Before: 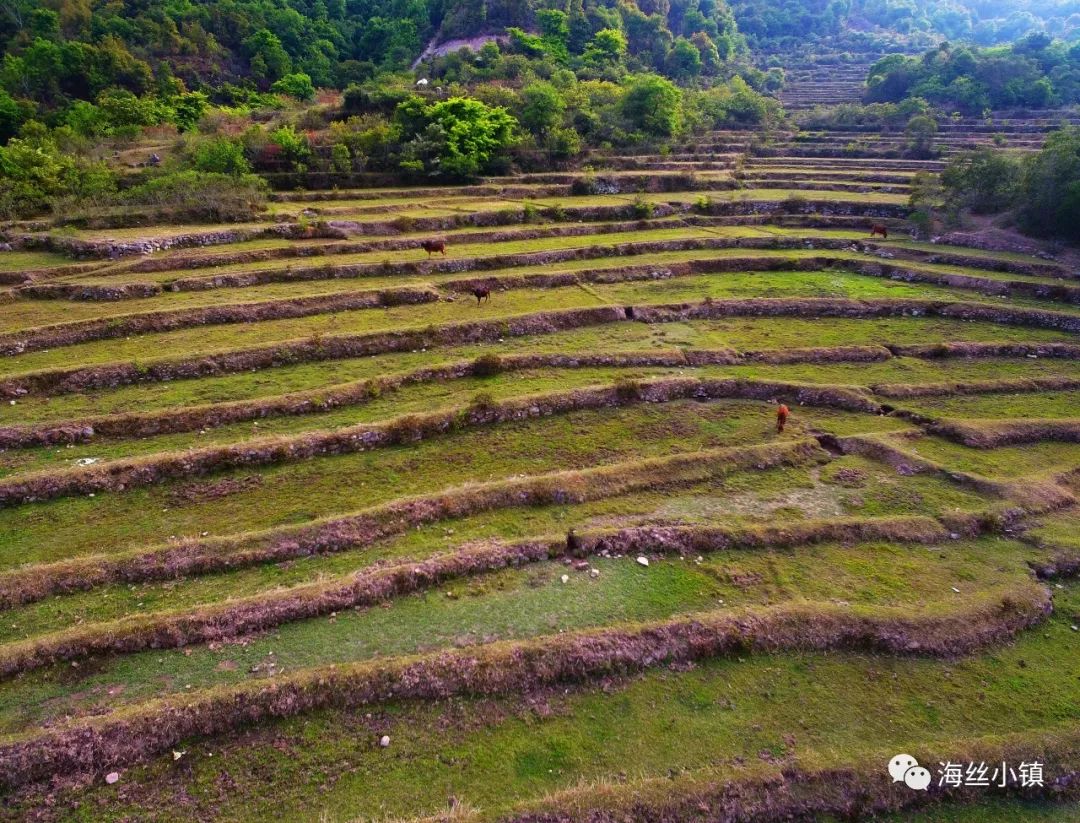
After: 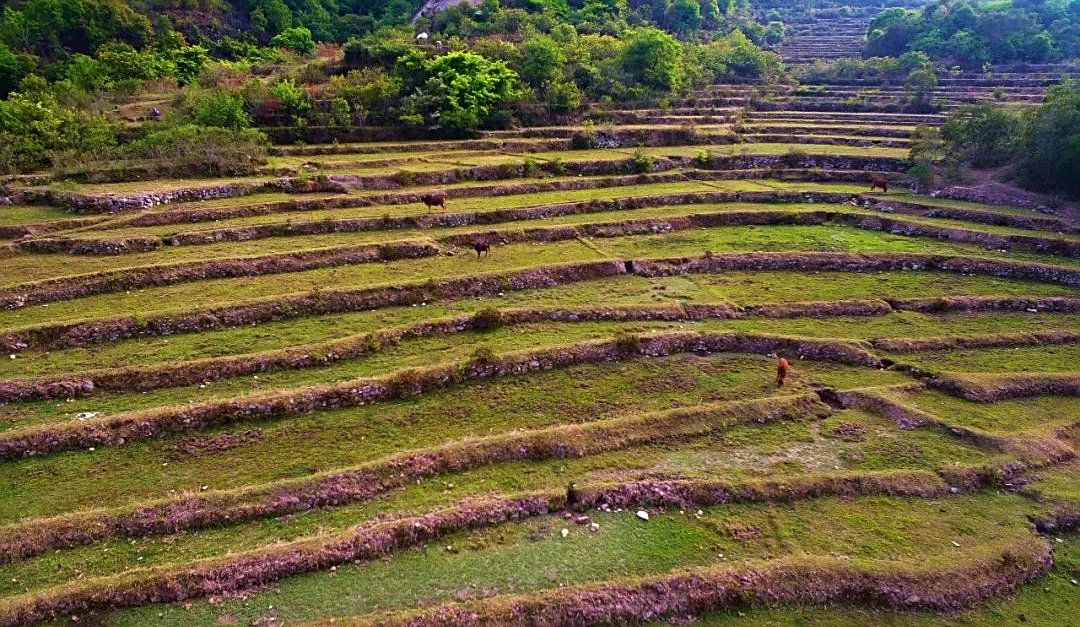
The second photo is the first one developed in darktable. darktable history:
velvia: on, module defaults
sharpen: on, module defaults
crop: top 5.704%, bottom 18.061%
